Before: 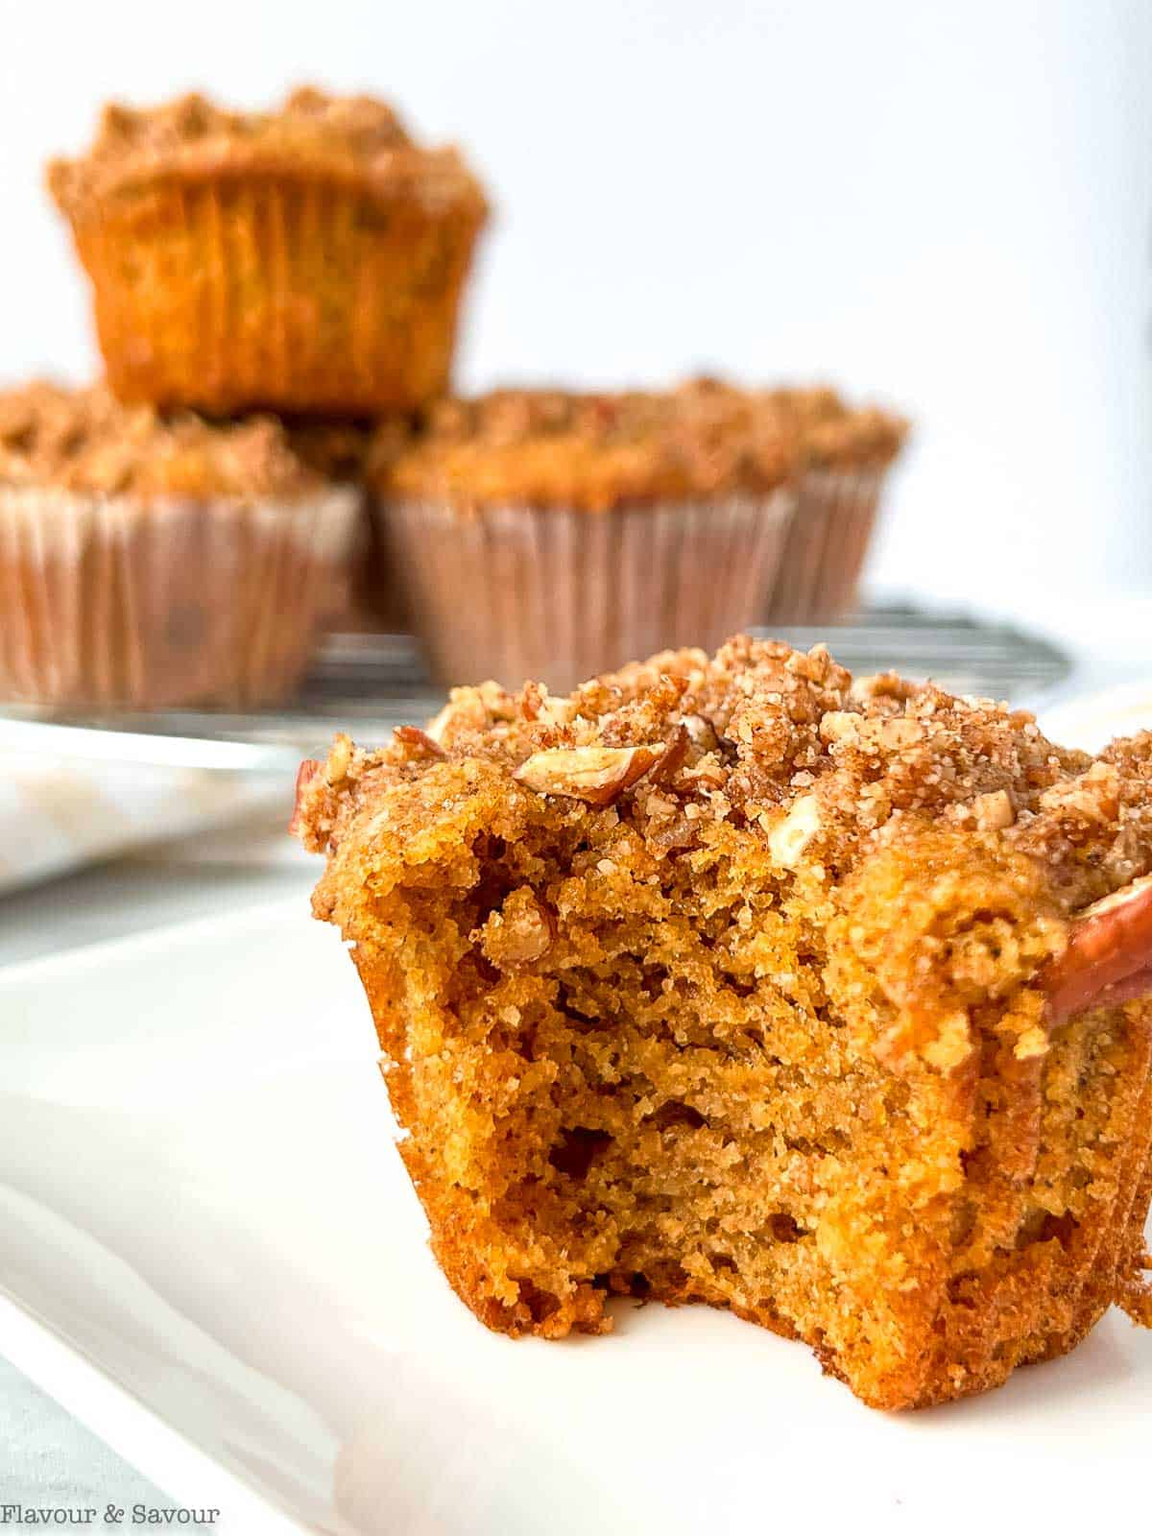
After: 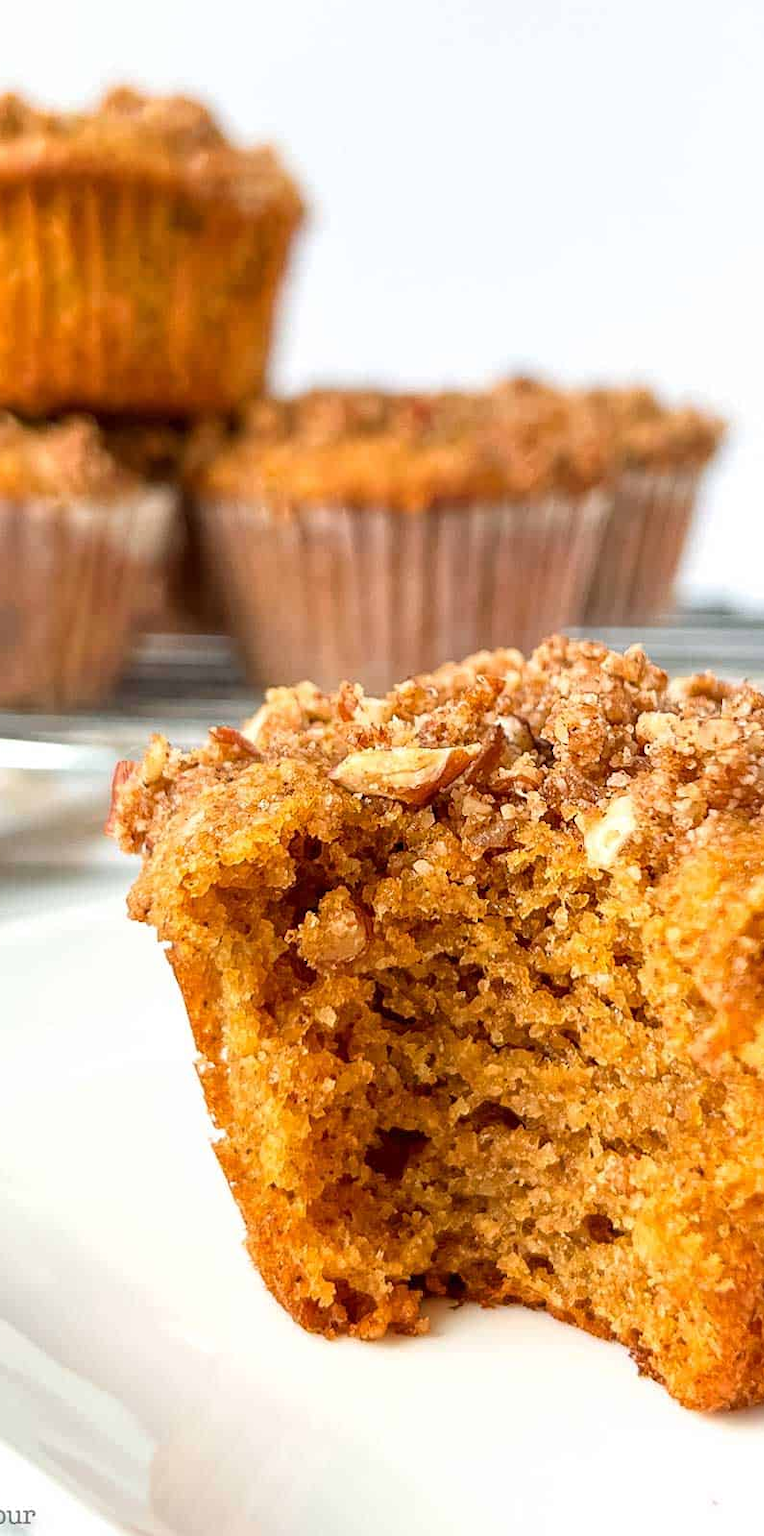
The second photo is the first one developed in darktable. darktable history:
crop and rotate: left 16.063%, right 17.581%
